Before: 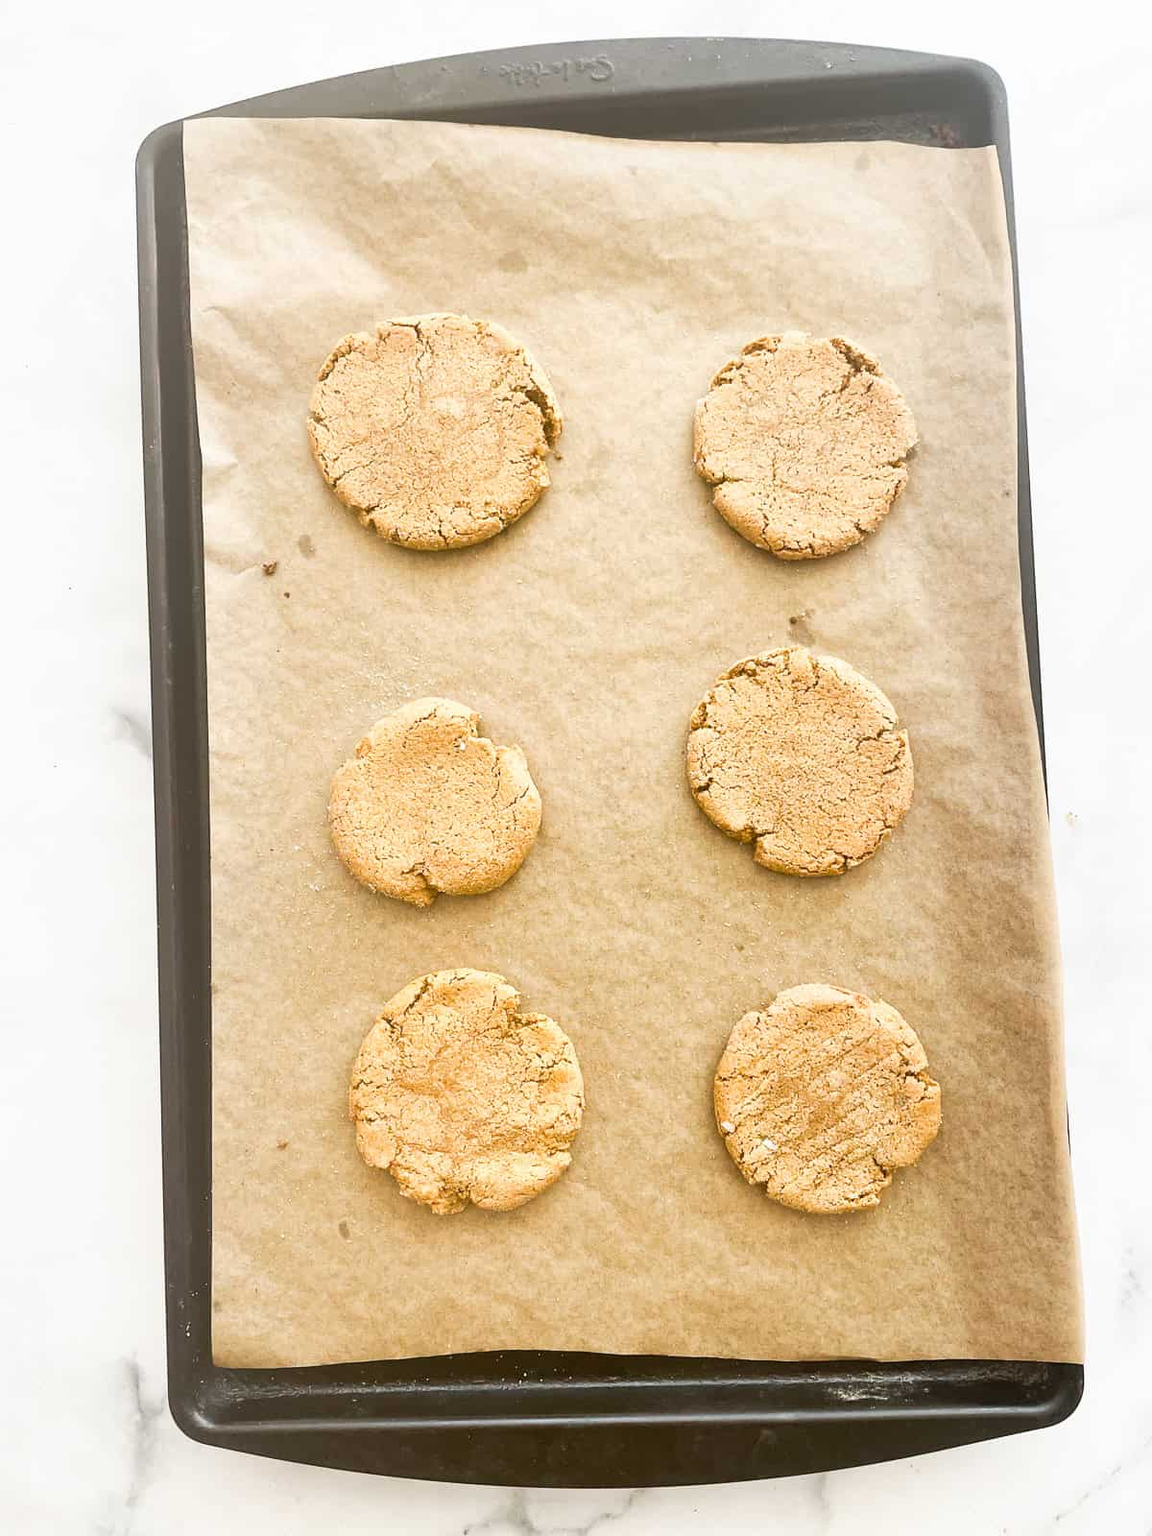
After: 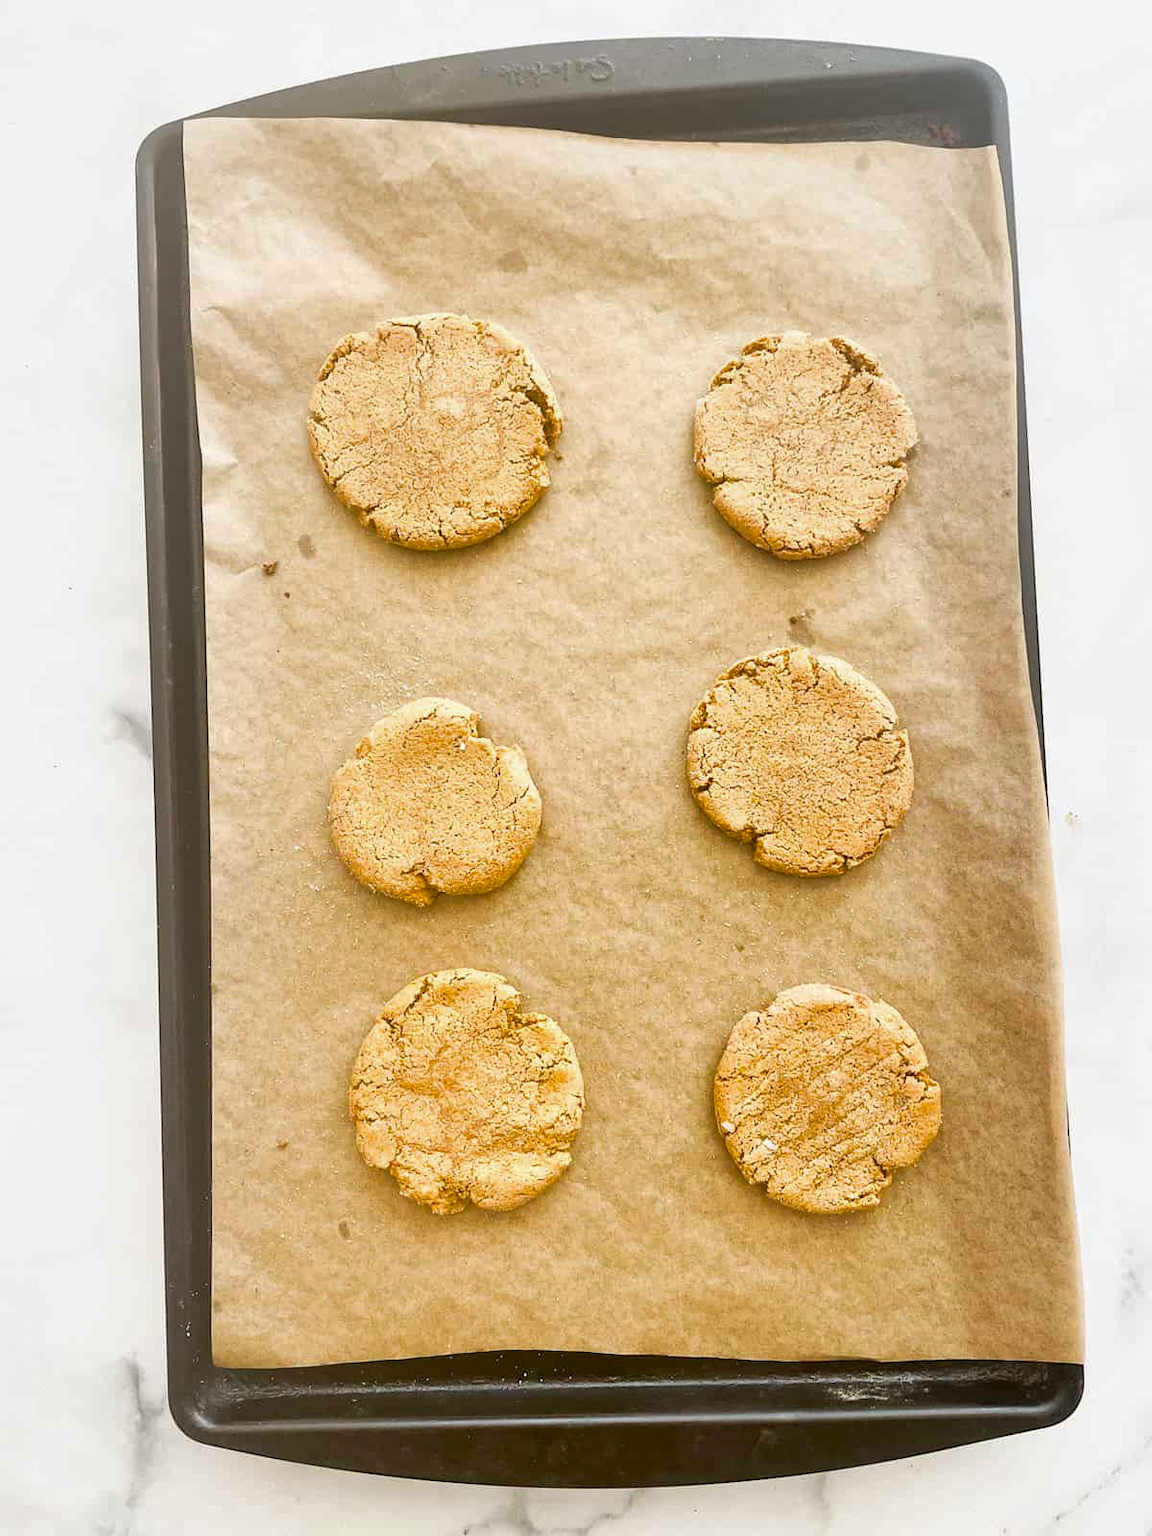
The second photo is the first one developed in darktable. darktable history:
local contrast: highlights 102%, shadows 101%, detail 119%, midtone range 0.2
shadows and highlights: shadows -20.24, white point adjustment -2.1, highlights -34.91
color balance rgb: linear chroma grading › global chroma 14.933%, perceptual saturation grading › global saturation 0.39%
color correction: highlights b* 0.052
